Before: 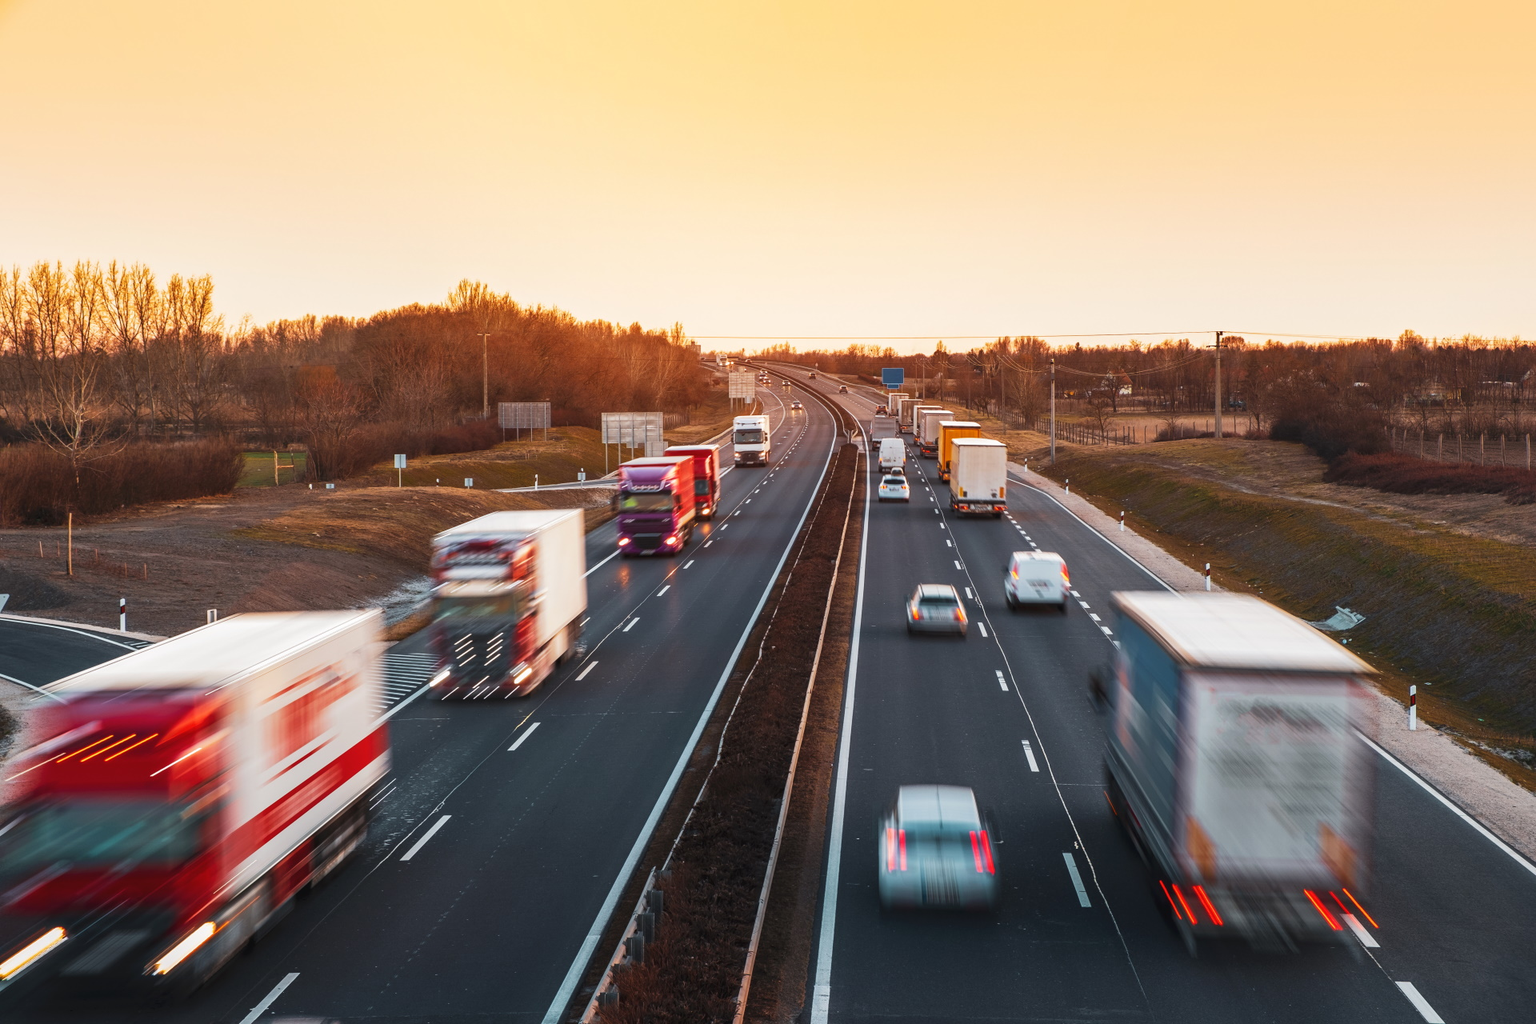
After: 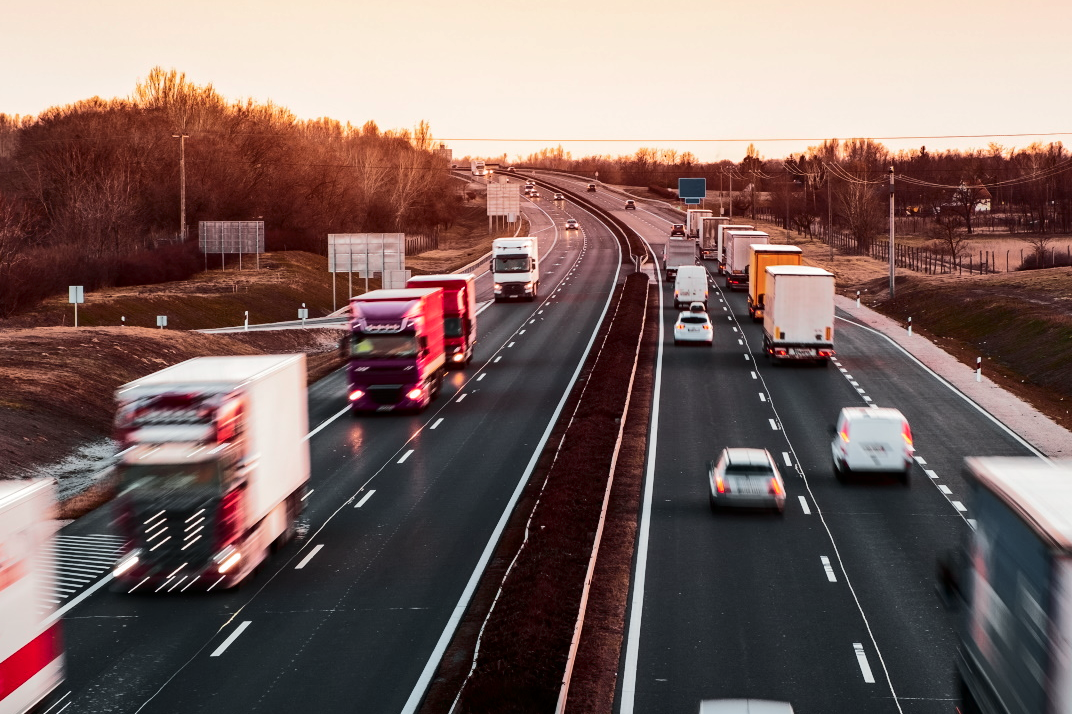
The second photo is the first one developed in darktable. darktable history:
exposure: black level correction 0.006, exposure -0.226 EV, compensate highlight preservation false
shadows and highlights: shadows 29.61, highlights -30.47, low approximation 0.01, soften with gaussian
tone curve: curves: ch0 [(0, 0) (0.058, 0.022) (0.265, 0.208) (0.41, 0.417) (0.485, 0.524) (0.638, 0.673) (0.845, 0.828) (0.994, 0.964)]; ch1 [(0, 0) (0.136, 0.146) (0.317, 0.34) (0.382, 0.408) (0.469, 0.482) (0.498, 0.497) (0.557, 0.573) (0.644, 0.643) (0.725, 0.765) (1, 1)]; ch2 [(0, 0) (0.352, 0.403) (0.45, 0.469) (0.502, 0.504) (0.54, 0.524) (0.592, 0.566) (0.638, 0.599) (1, 1)], color space Lab, independent channels, preserve colors none
crop and rotate: left 22.13%, top 22.054%, right 22.026%, bottom 22.102%
tone equalizer: -8 EV -0.417 EV, -7 EV -0.389 EV, -6 EV -0.333 EV, -5 EV -0.222 EV, -3 EV 0.222 EV, -2 EV 0.333 EV, -1 EV 0.389 EV, +0 EV 0.417 EV, edges refinement/feathering 500, mask exposure compensation -1.57 EV, preserve details no
